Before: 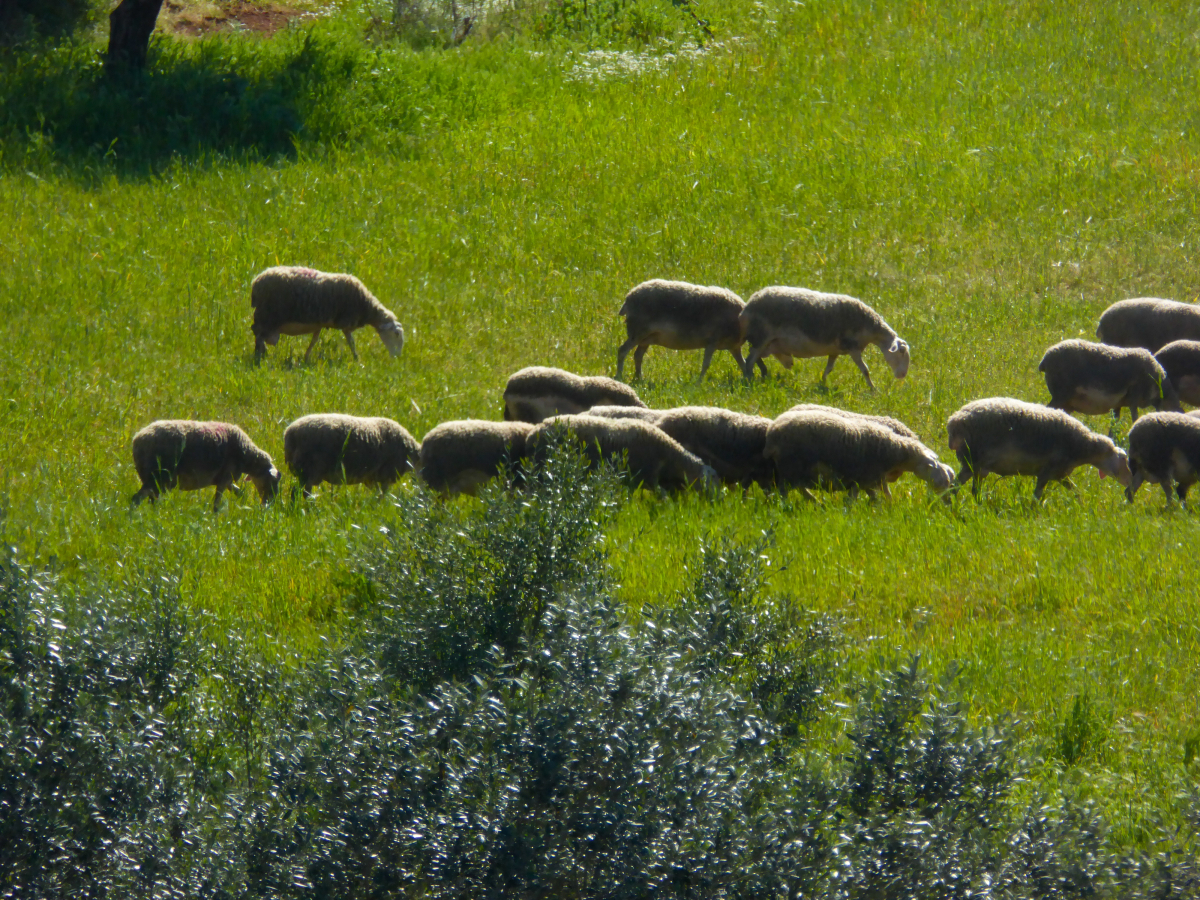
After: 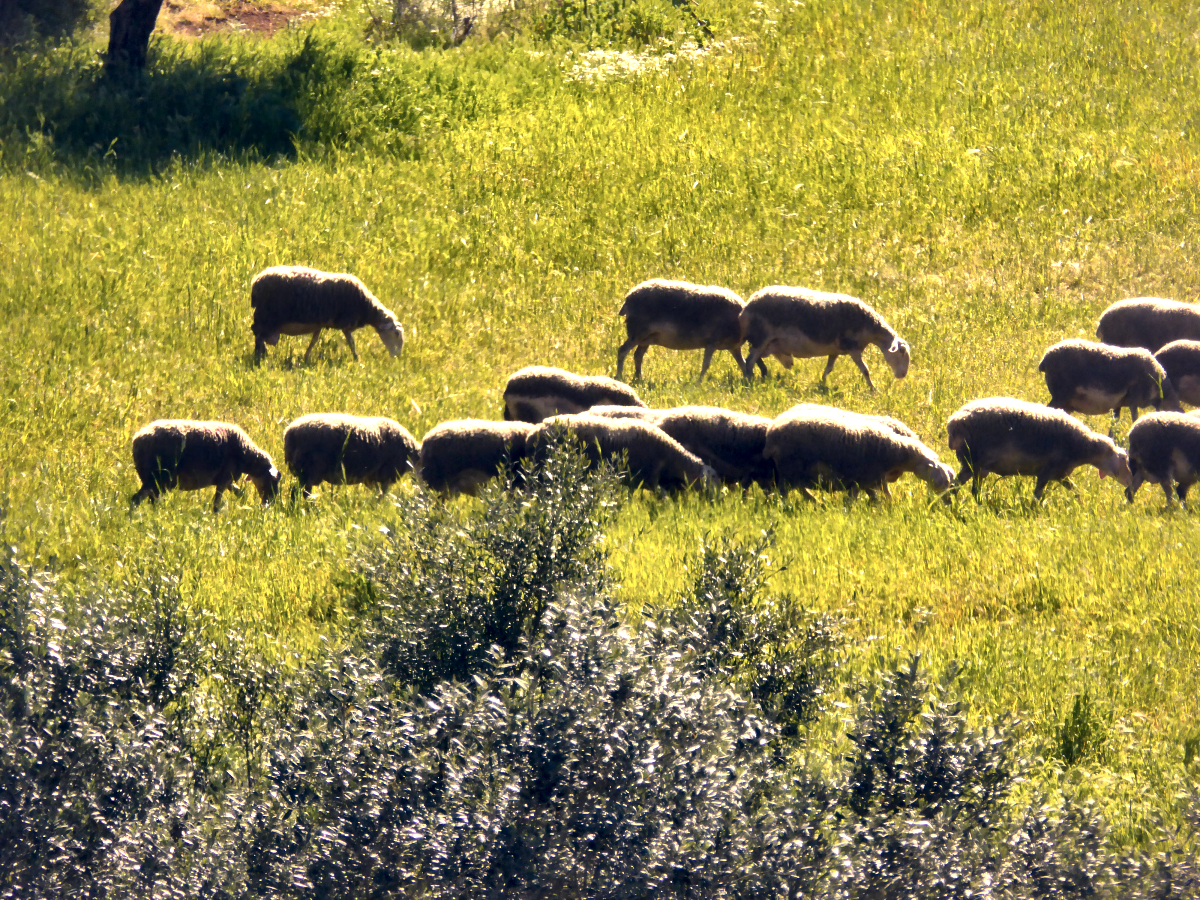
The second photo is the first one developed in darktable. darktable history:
exposure: black level correction 0, exposure 1 EV, compensate exposure bias true, compensate highlight preservation false
color correction: highlights a* 19.59, highlights b* 27.49, shadows a* 3.46, shadows b* -17.28, saturation 0.73
local contrast: mode bilateral grid, contrast 44, coarseness 69, detail 214%, midtone range 0.2
